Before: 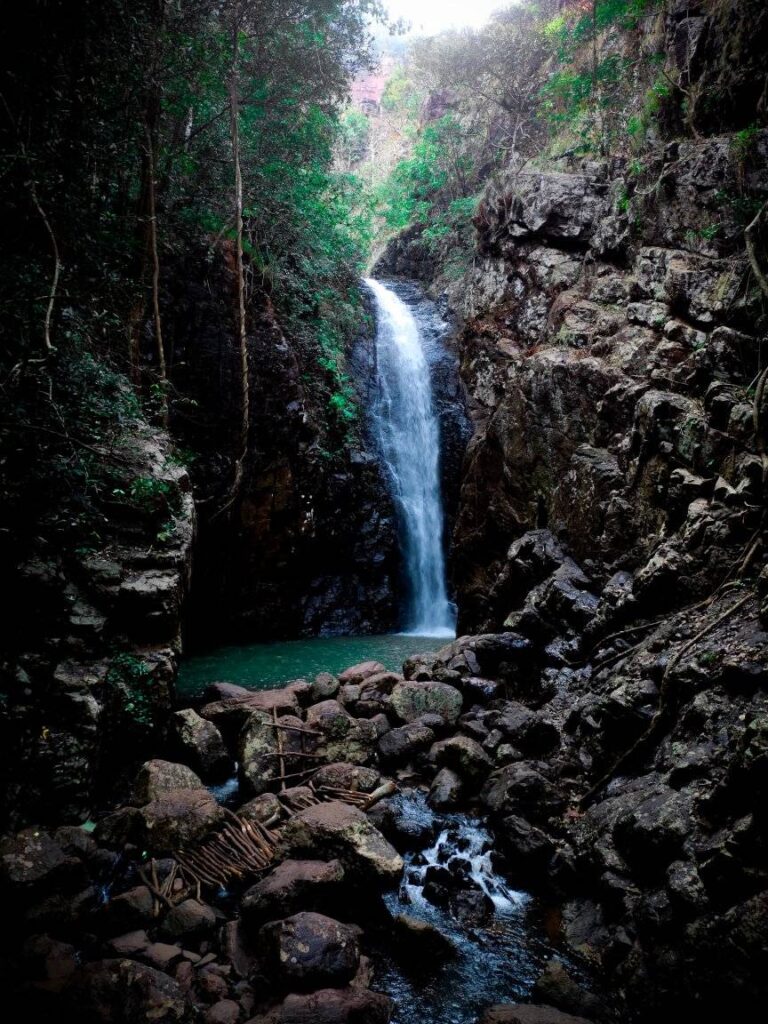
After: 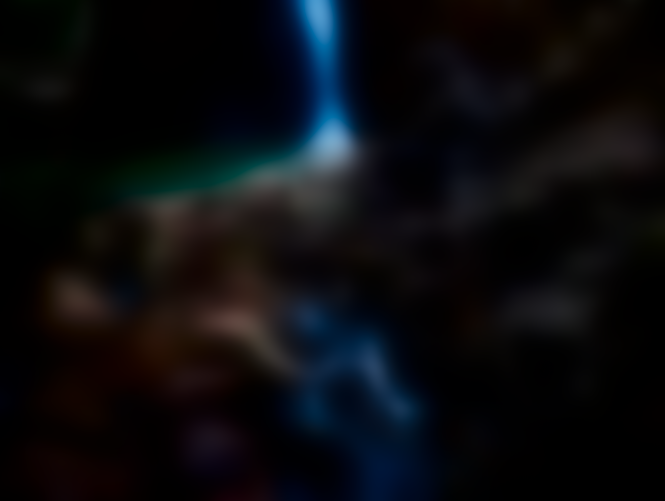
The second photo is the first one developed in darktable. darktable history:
contrast brightness saturation: contrast 0.24, brightness -0.24, saturation 0.14
crop and rotate: left 13.306%, top 48.129%, bottom 2.928%
lowpass: radius 16, unbound 0
base curve: curves: ch0 [(0, 0) (0.007, 0.004) (0.027, 0.03) (0.046, 0.07) (0.207, 0.54) (0.442, 0.872) (0.673, 0.972) (1, 1)], preserve colors none
